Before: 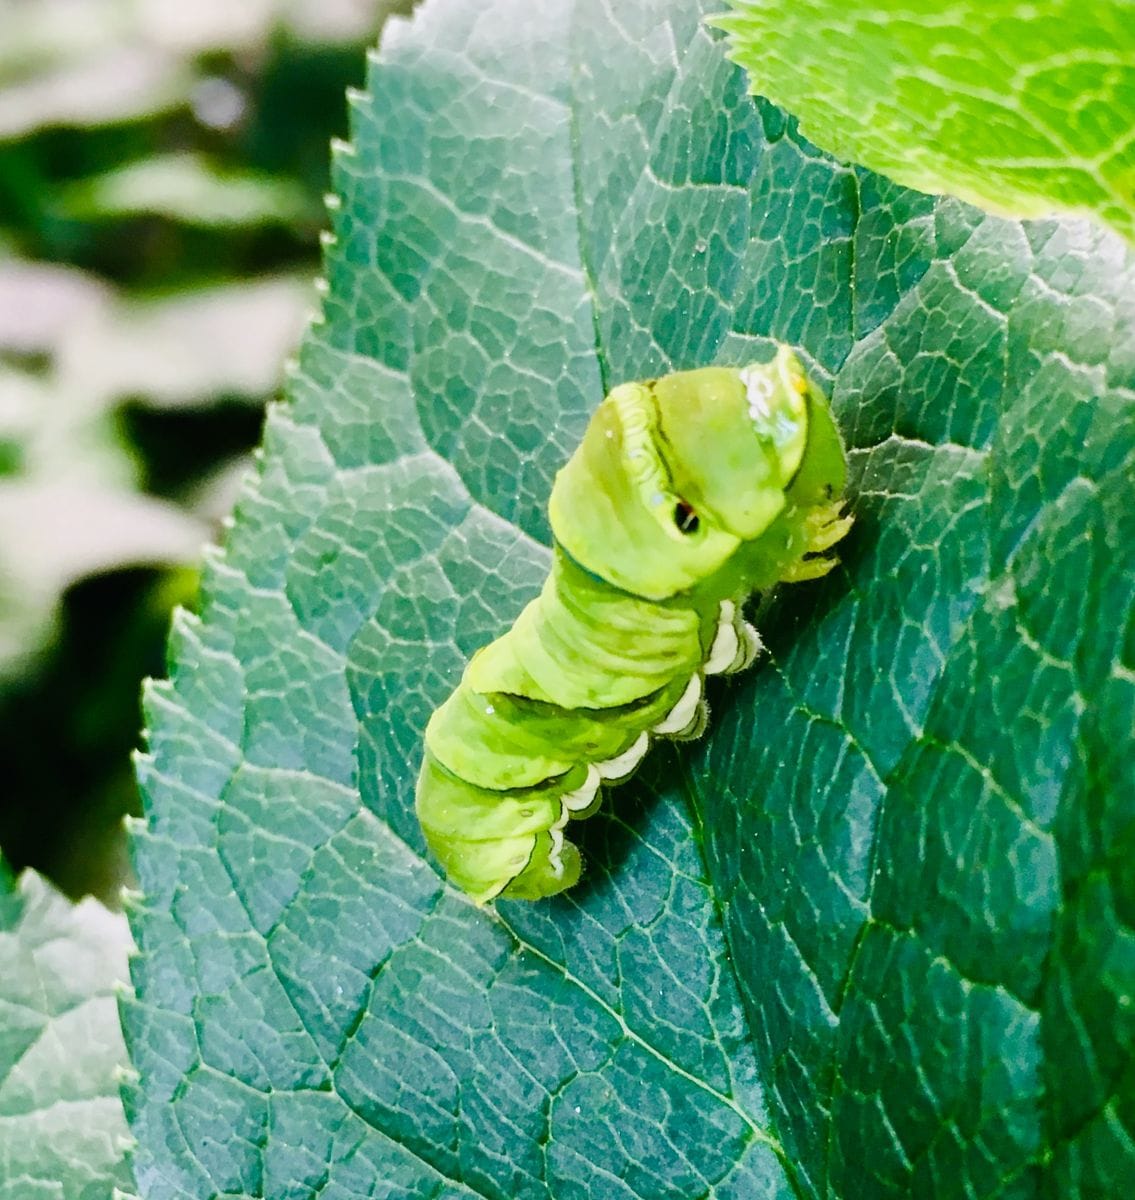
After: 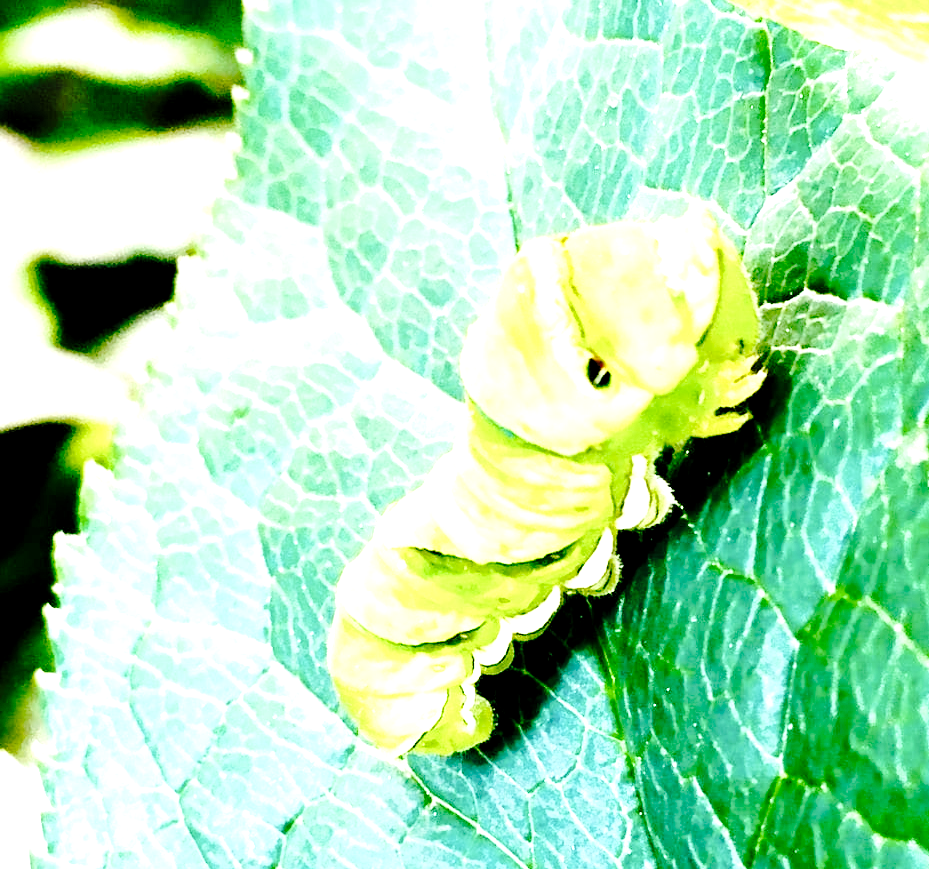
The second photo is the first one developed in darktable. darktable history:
crop: left 7.803%, top 12.124%, right 10.331%, bottom 15.459%
tone curve: curves: ch0 [(0, 0) (0.003, 0.004) (0.011, 0.01) (0.025, 0.025) (0.044, 0.042) (0.069, 0.064) (0.1, 0.093) (0.136, 0.13) (0.177, 0.182) (0.224, 0.241) (0.277, 0.322) (0.335, 0.409) (0.399, 0.482) (0.468, 0.551) (0.543, 0.606) (0.623, 0.672) (0.709, 0.73) (0.801, 0.81) (0.898, 0.885) (1, 1)], preserve colors none
levels: levels [0.052, 0.496, 0.908]
base curve: curves: ch0 [(0, 0.003) (0.001, 0.002) (0.006, 0.004) (0.02, 0.022) (0.048, 0.086) (0.094, 0.234) (0.162, 0.431) (0.258, 0.629) (0.385, 0.8) (0.548, 0.918) (0.751, 0.988) (1, 1)], preserve colors none
tone equalizer: -8 EV -0.454 EV, -7 EV -0.425 EV, -6 EV -0.324 EV, -5 EV -0.228 EV, -3 EV 0.222 EV, -2 EV 0.337 EV, -1 EV 0.387 EV, +0 EV 0.441 EV
